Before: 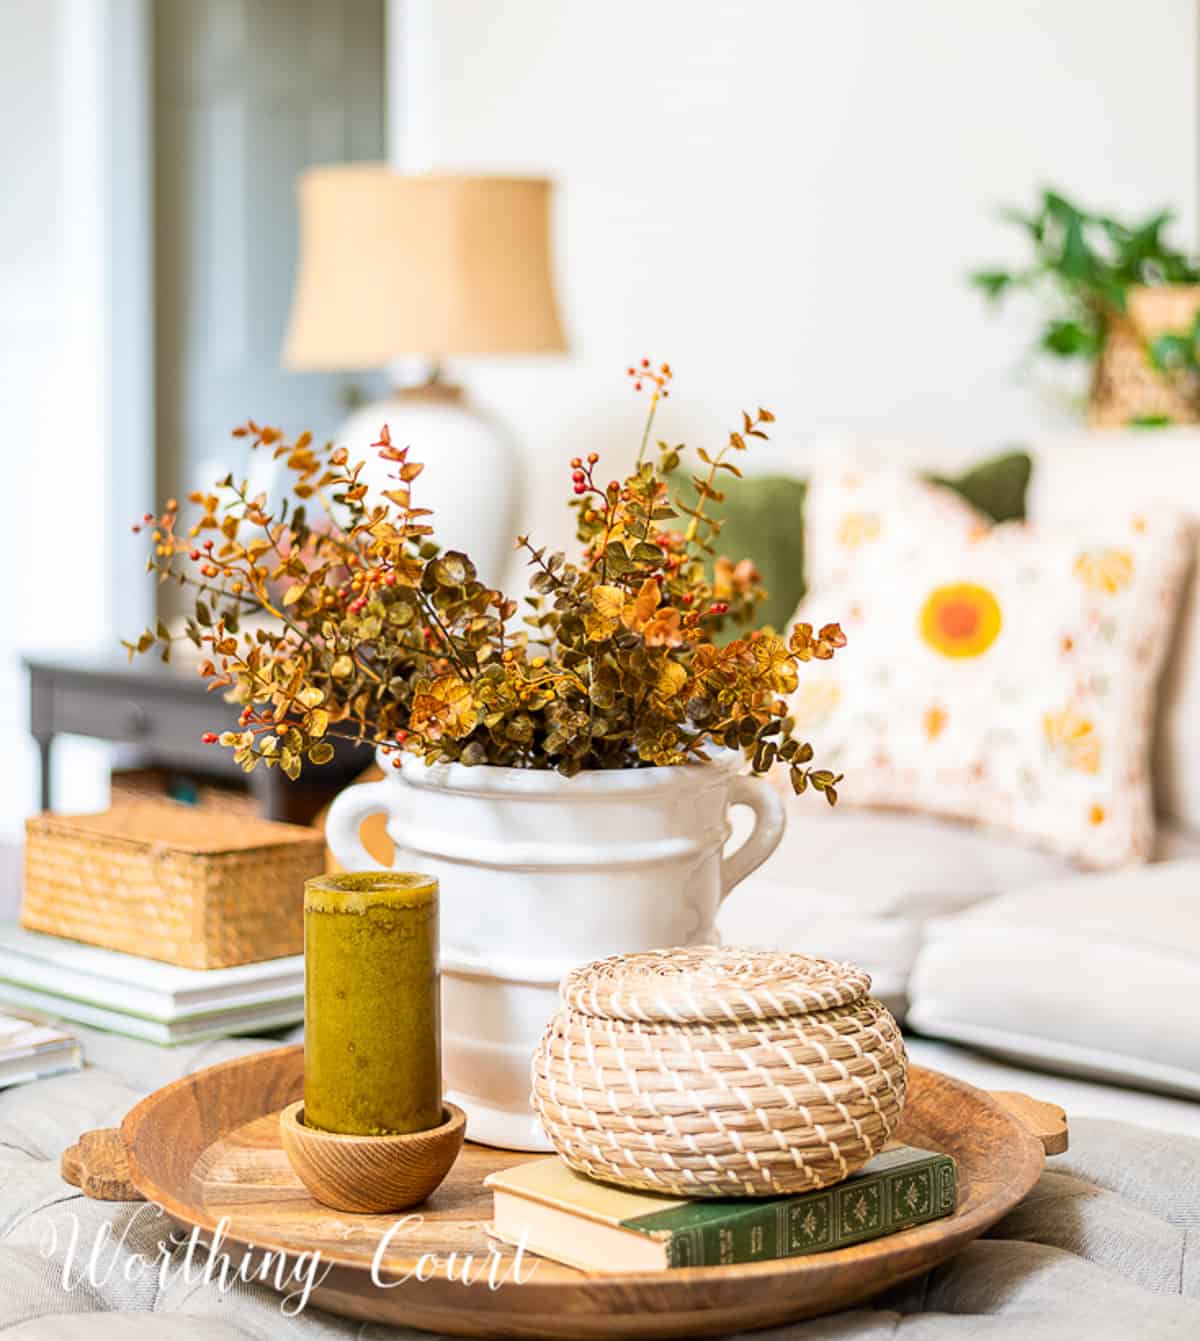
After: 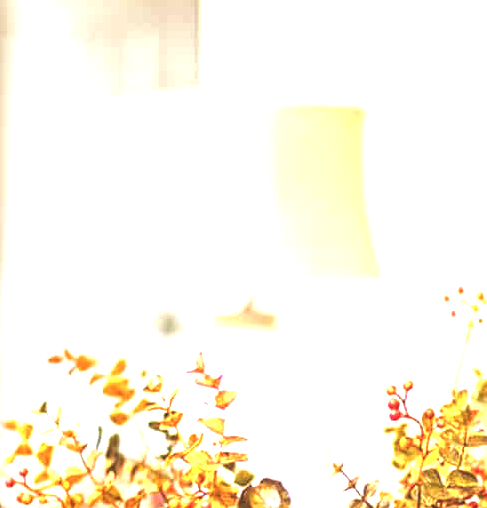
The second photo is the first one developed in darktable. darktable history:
exposure: black level correction 0, exposure 1.6 EV, compensate exposure bias true, compensate highlight preservation false
contrast brightness saturation: contrast 0.01, saturation -0.05
color balance rgb: shadows lift › hue 87.51°, highlights gain › chroma 3.21%, highlights gain › hue 55.1°, global offset › chroma 0.15%, global offset › hue 253.66°, linear chroma grading › global chroma 0.5%
white balance: emerald 1
crop: left 15.452%, top 5.459%, right 43.956%, bottom 56.62%
local contrast: on, module defaults
